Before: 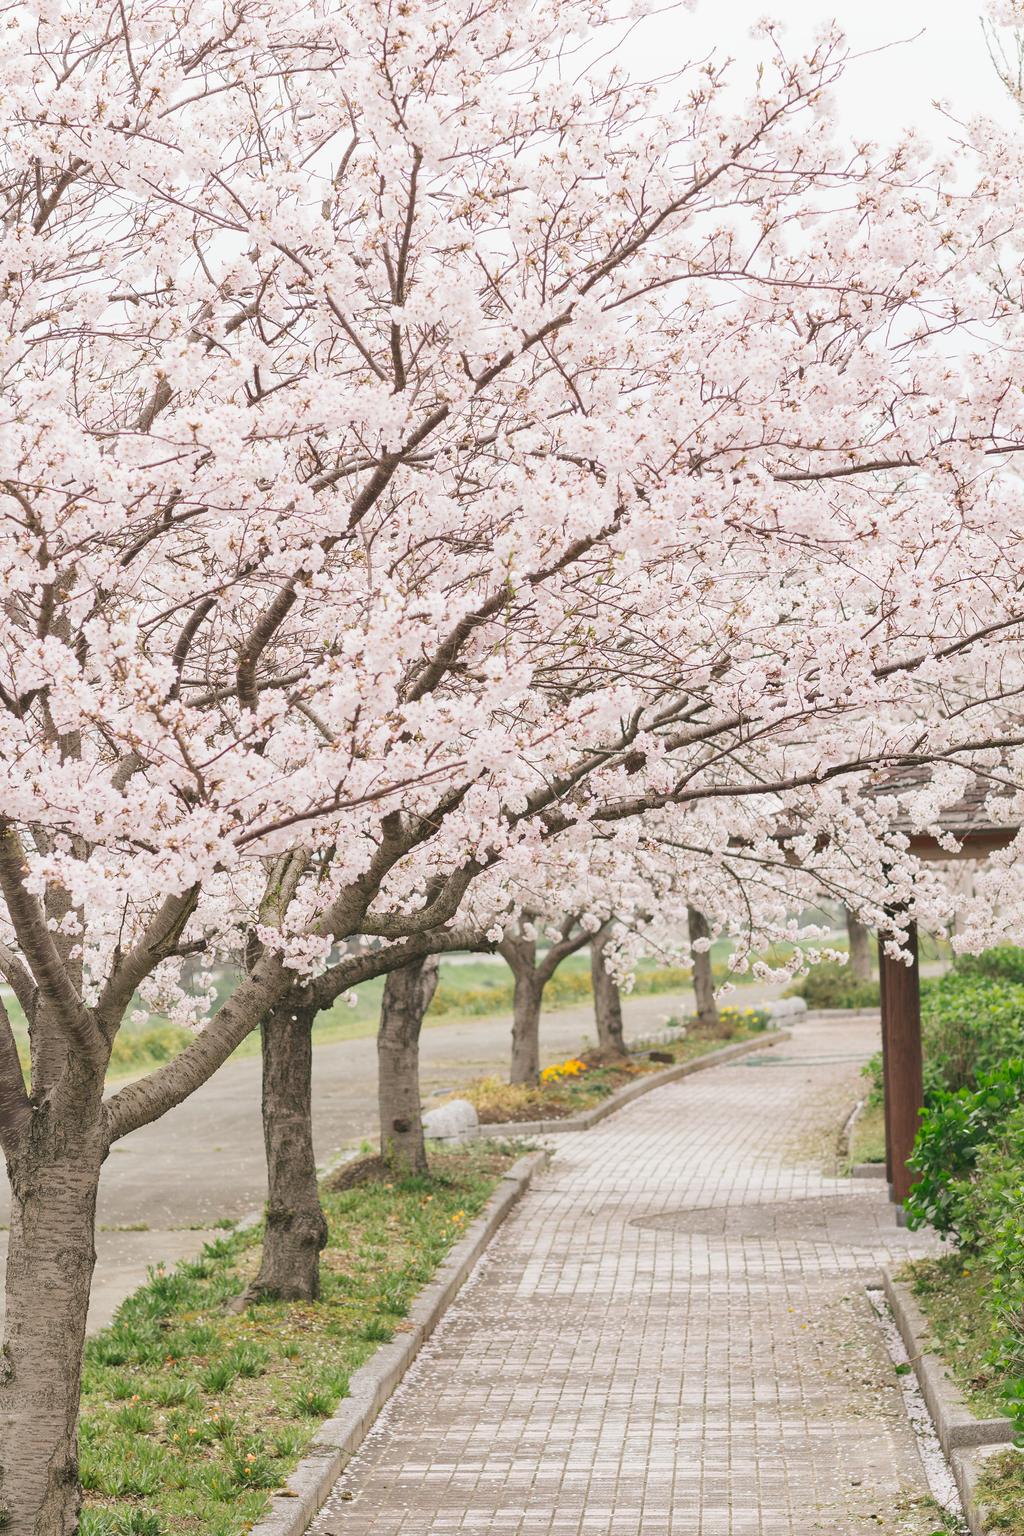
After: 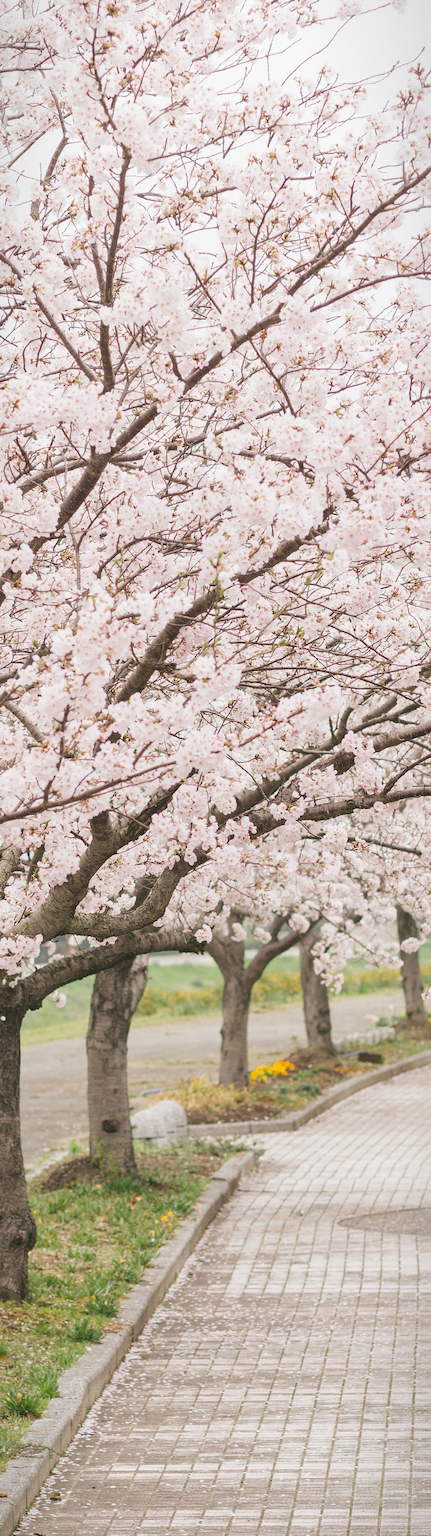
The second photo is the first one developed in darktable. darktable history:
vignetting: fall-off start 100.63%, fall-off radius 65.01%, brightness -0.384, saturation 0.007, automatic ratio true
crop: left 28.476%, right 29.358%
